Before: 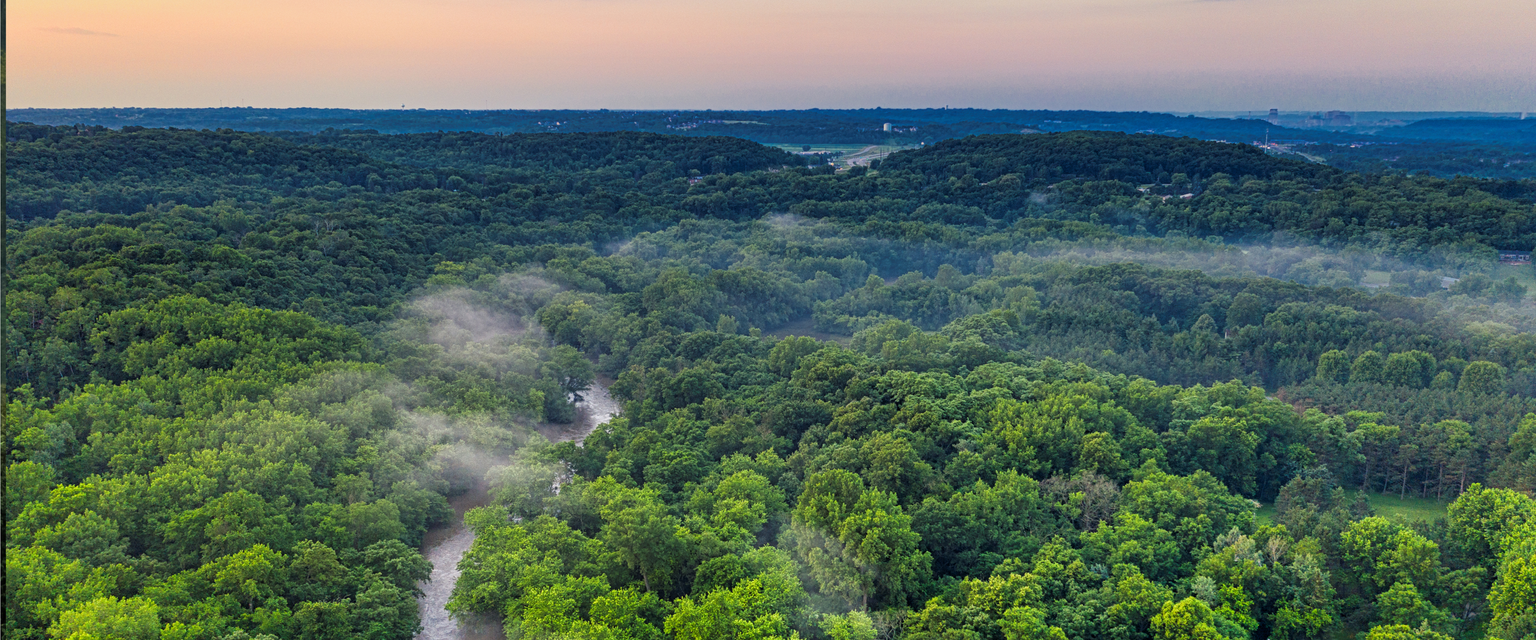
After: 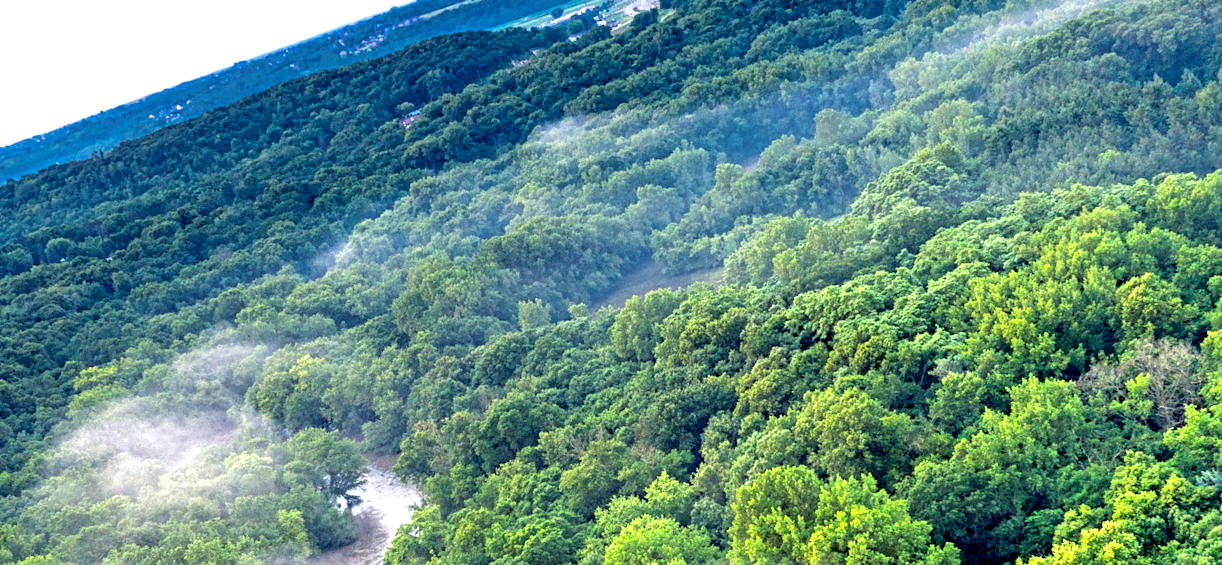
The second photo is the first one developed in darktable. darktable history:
crop and rotate: angle 19.67°, left 6.939%, right 3.937%, bottom 1.109%
exposure: black level correction 0.009, exposure 1.418 EV, compensate exposure bias true, compensate highlight preservation false
